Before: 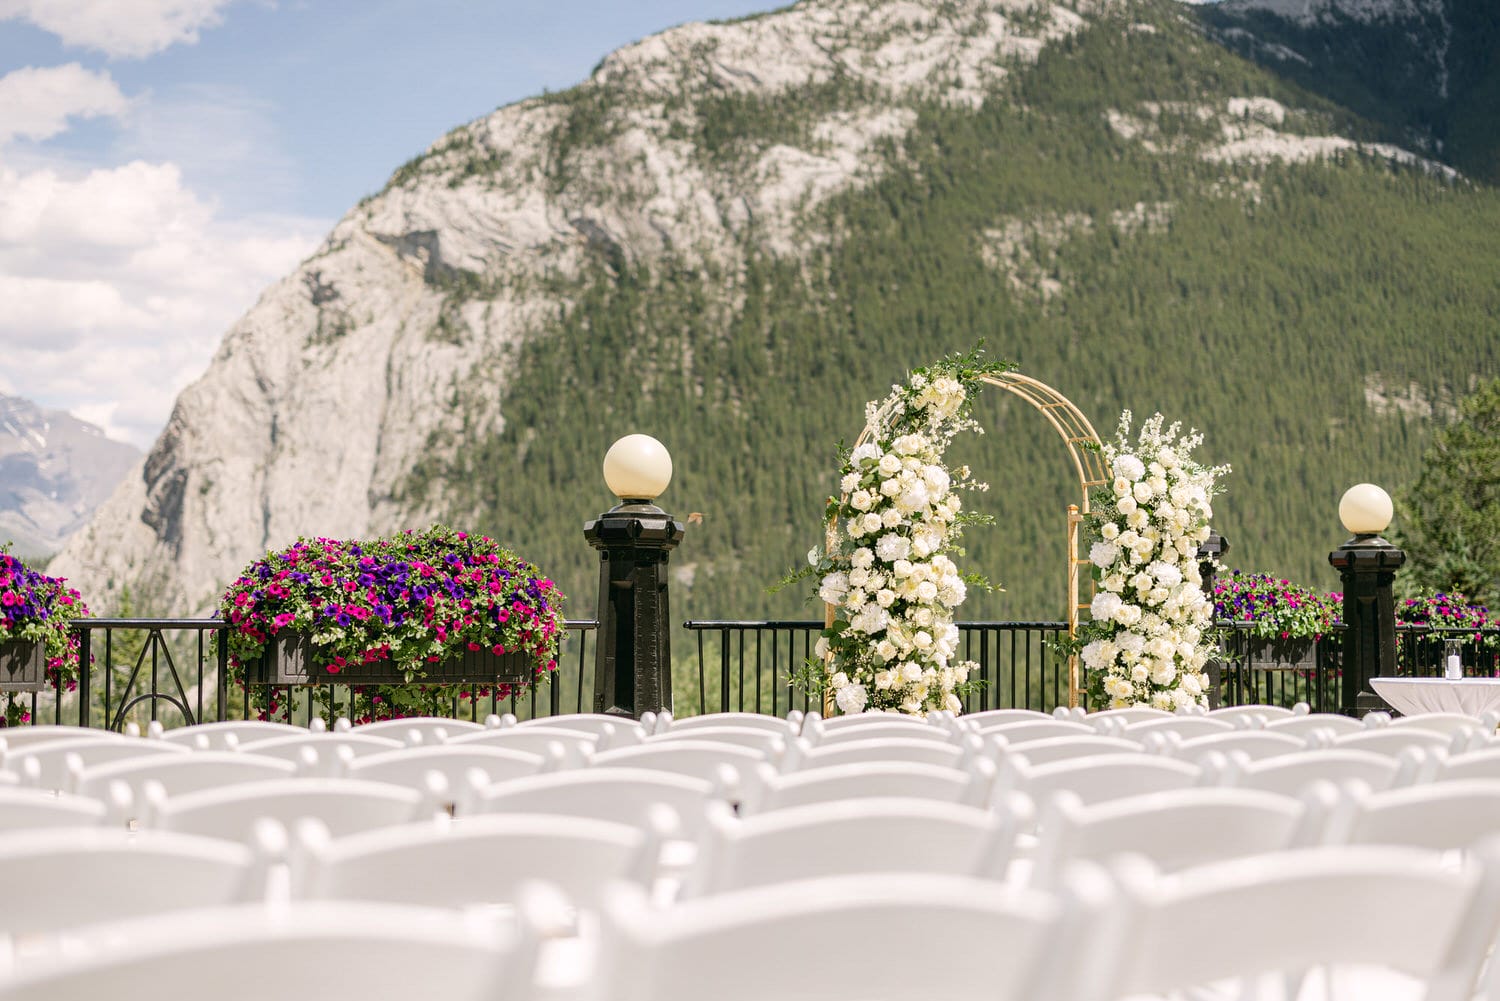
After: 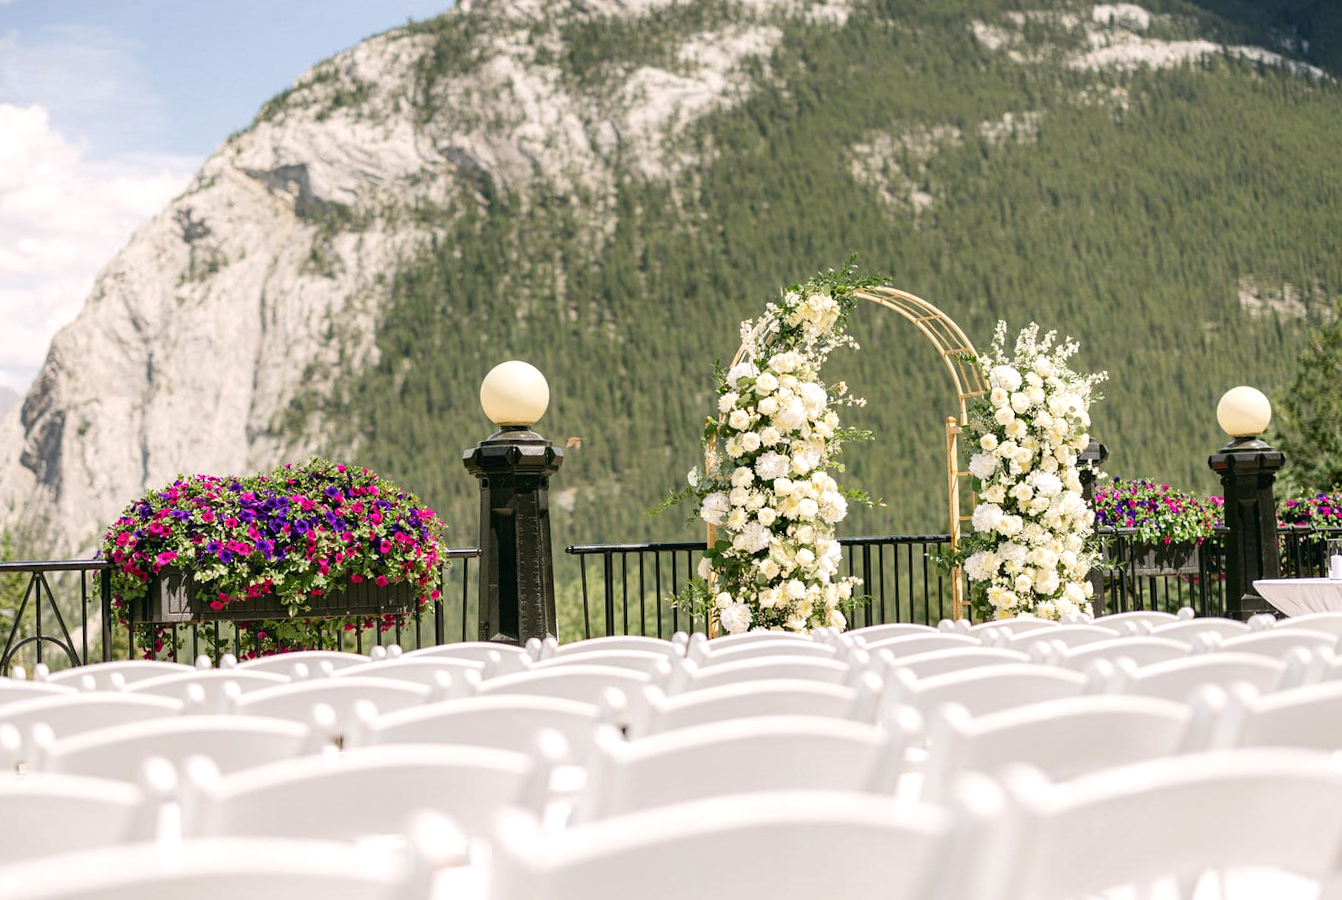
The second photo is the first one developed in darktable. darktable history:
exposure: exposure 0.19 EV, compensate exposure bias true, compensate highlight preservation false
crop and rotate: angle 1.89°, left 6.119%, top 5.693%
